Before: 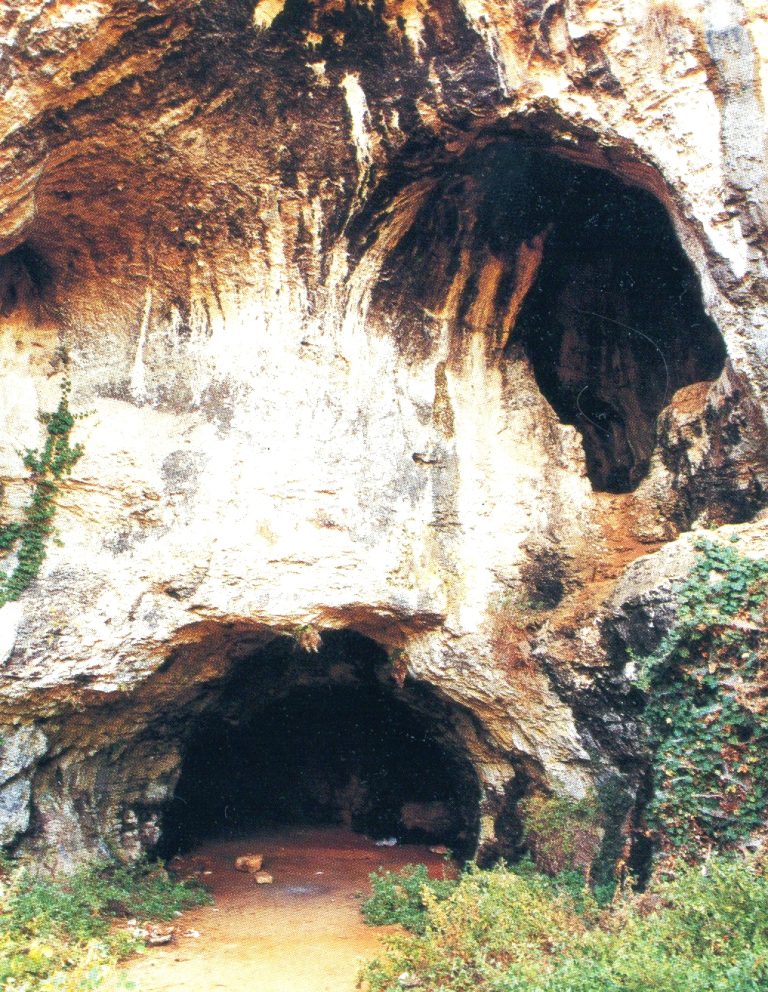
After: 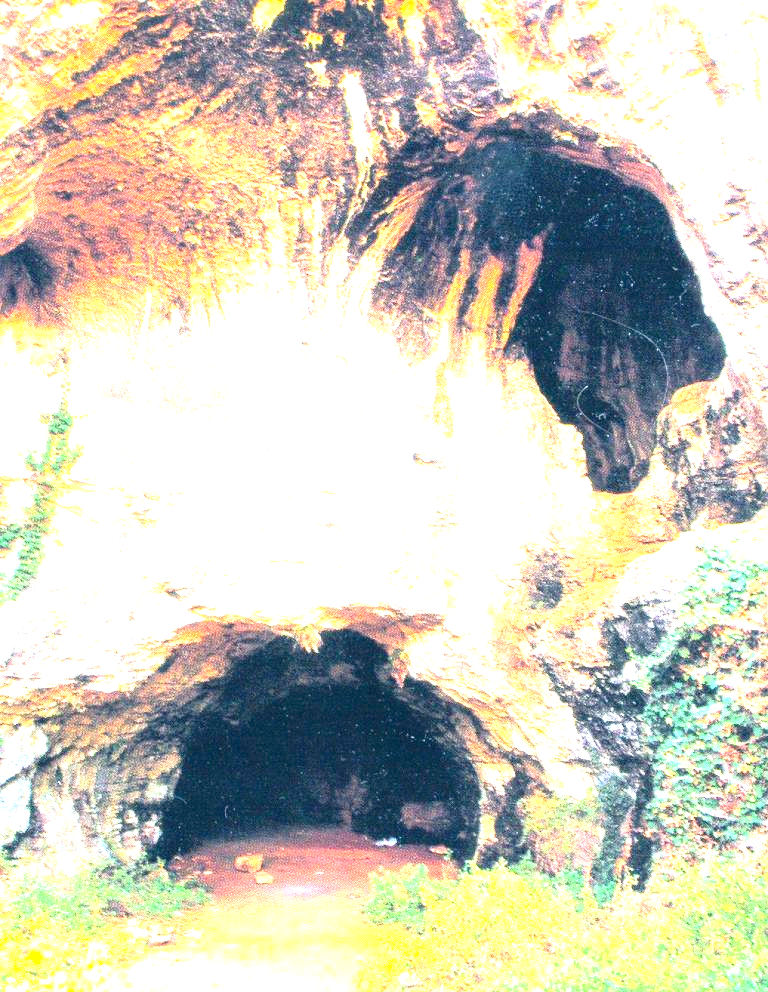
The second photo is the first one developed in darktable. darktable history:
contrast brightness saturation: contrast 0.235, brightness 0.092
exposure: black level correction 0, exposure 2.164 EV, compensate highlight preservation false
color balance rgb: power › hue 311.32°, global offset › chroma 0.148%, global offset › hue 254.02°, perceptual saturation grading › global saturation 16.975%
